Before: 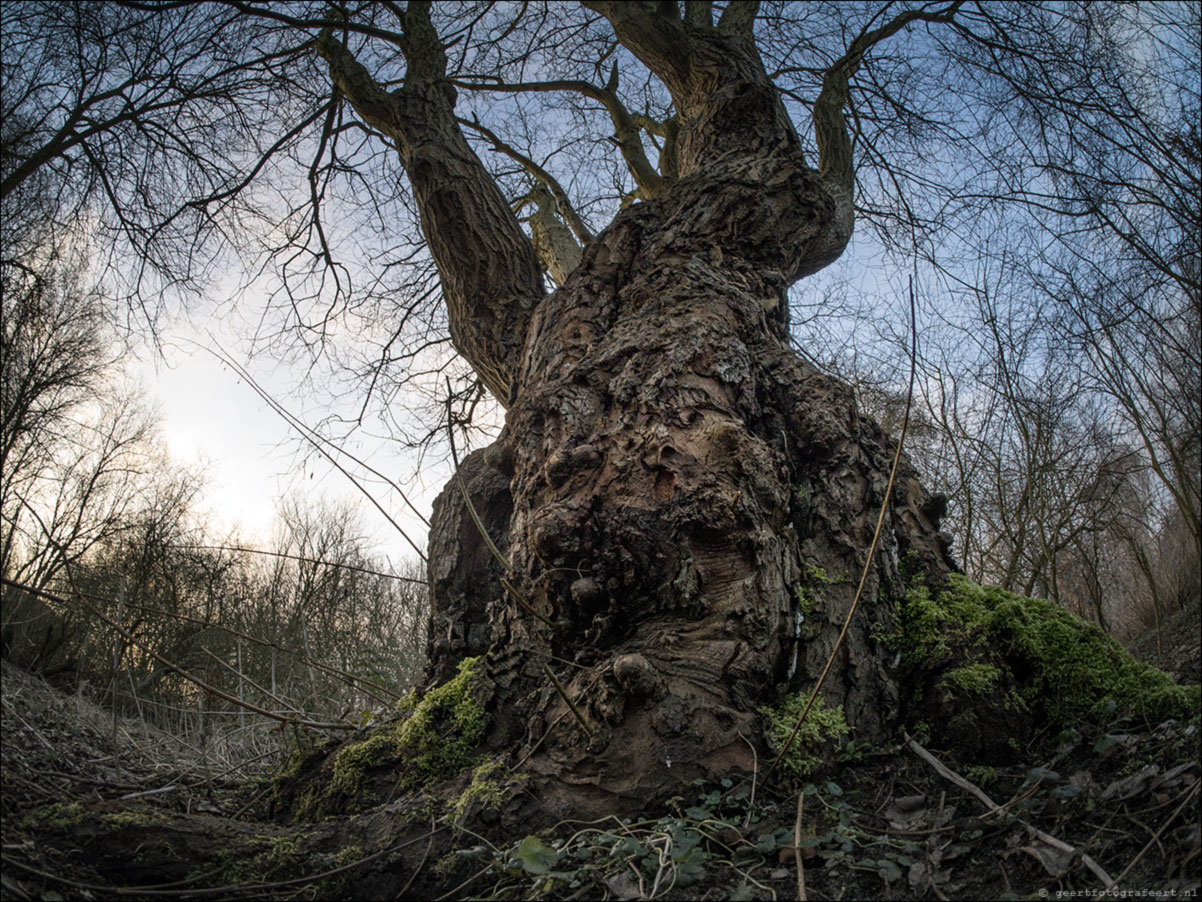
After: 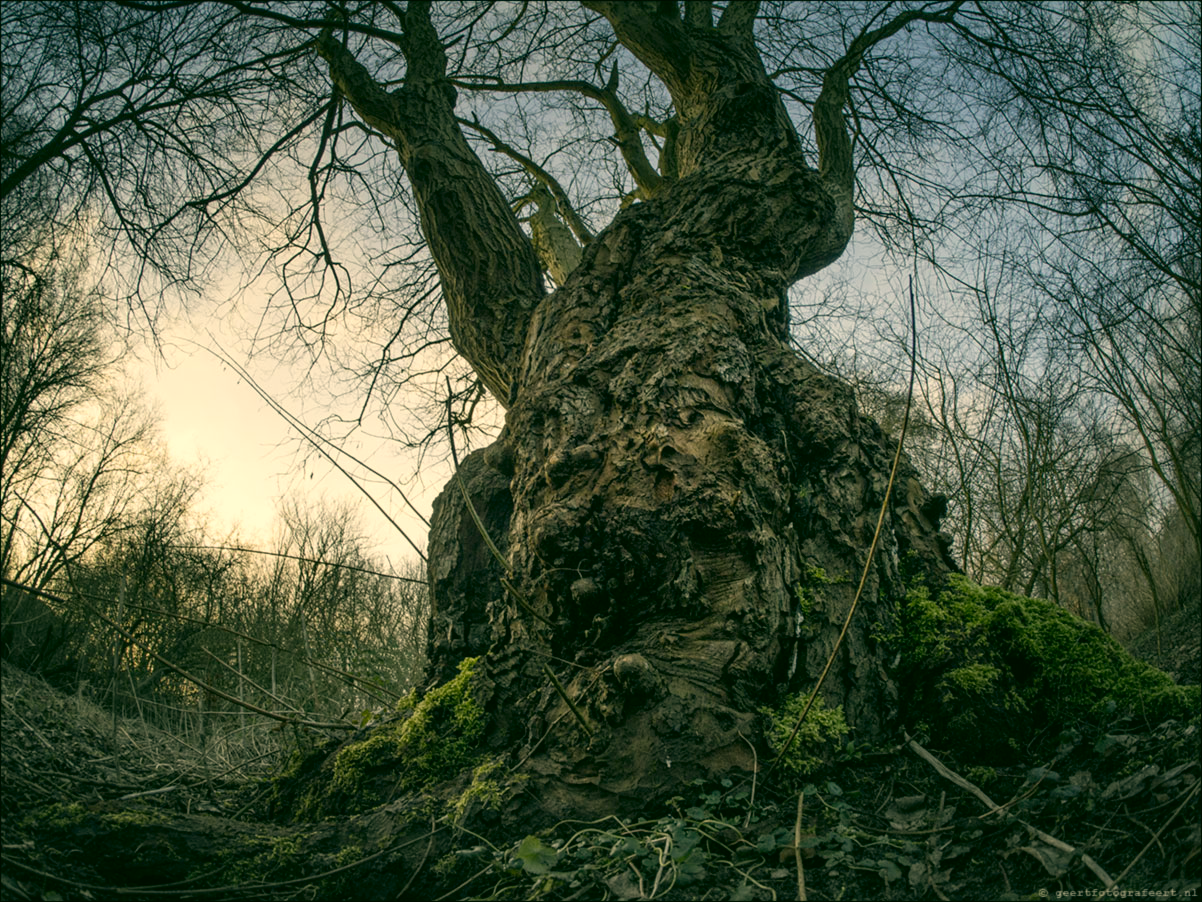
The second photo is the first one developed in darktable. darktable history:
tone equalizer: edges refinement/feathering 500, mask exposure compensation -1.57 EV, preserve details no
color correction: highlights a* 5.12, highlights b* 24.18, shadows a* -16.22, shadows b* 3.98
